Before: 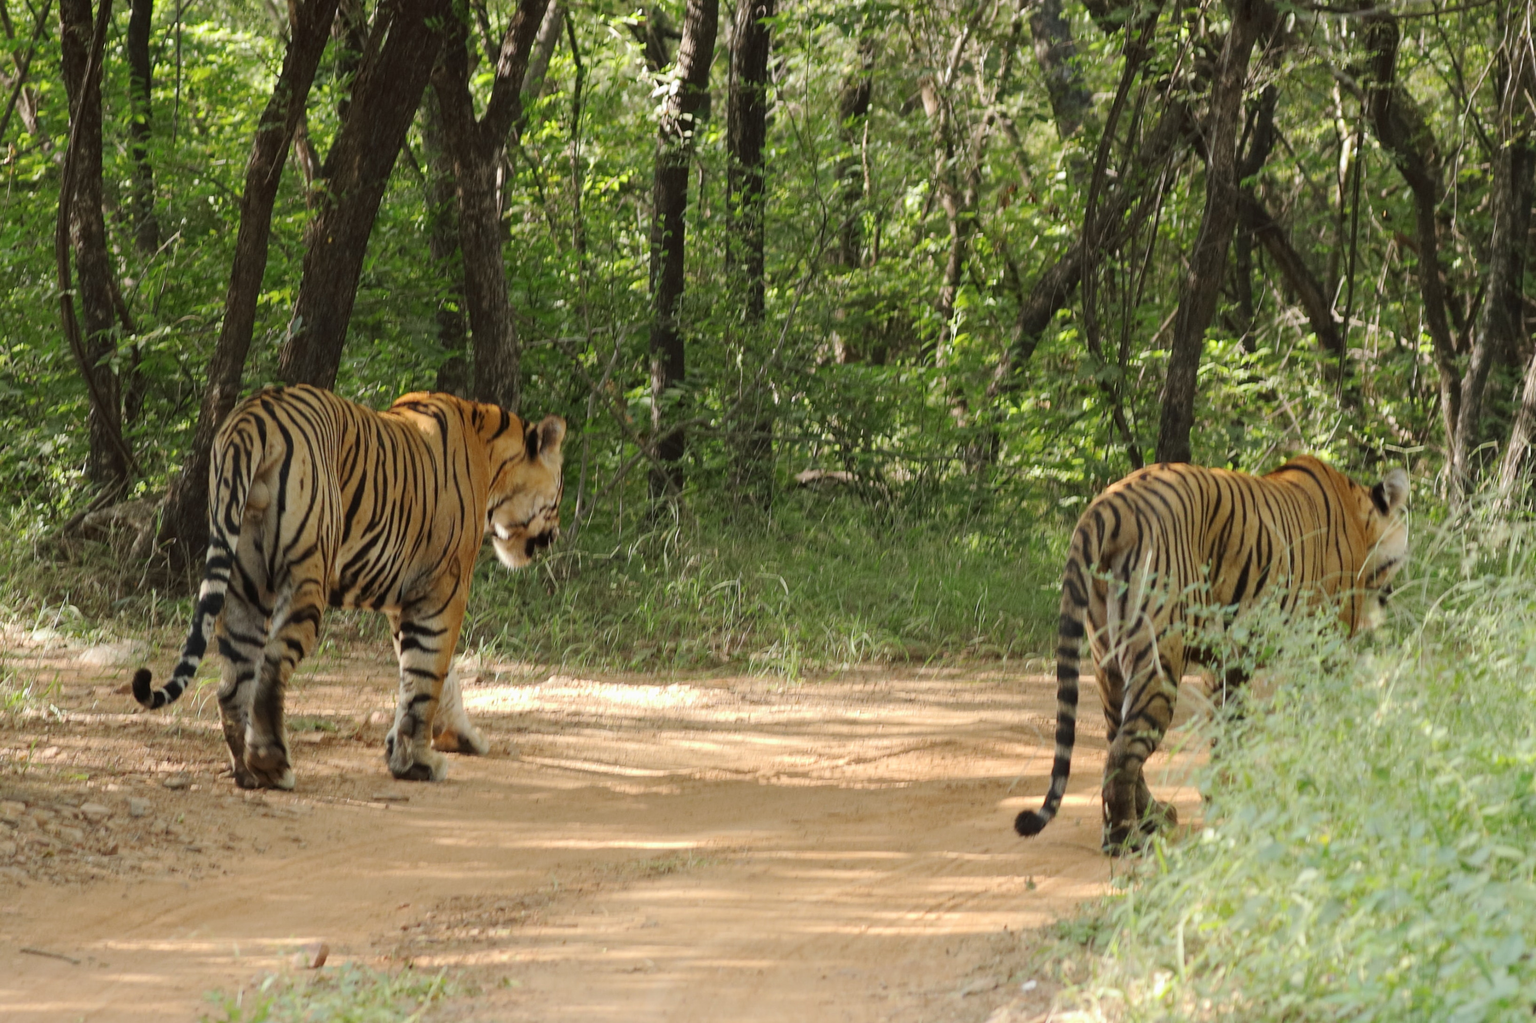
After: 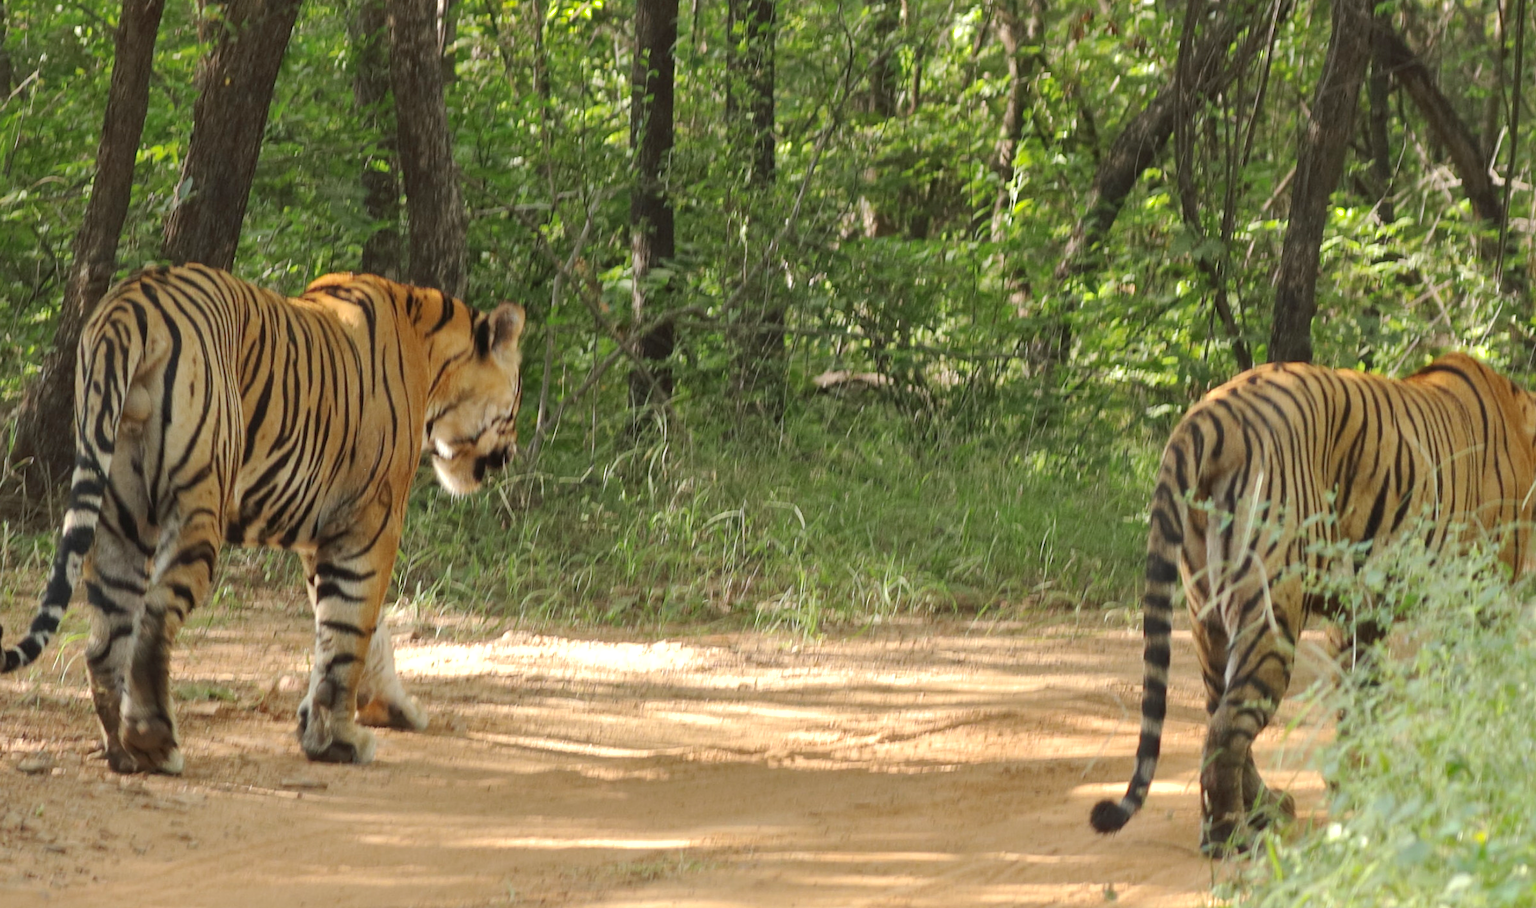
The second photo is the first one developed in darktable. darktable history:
crop: left 9.753%, top 17.183%, right 10.868%, bottom 12.352%
shadows and highlights: on, module defaults
exposure: black level correction 0, exposure 0.302 EV, compensate highlight preservation false
